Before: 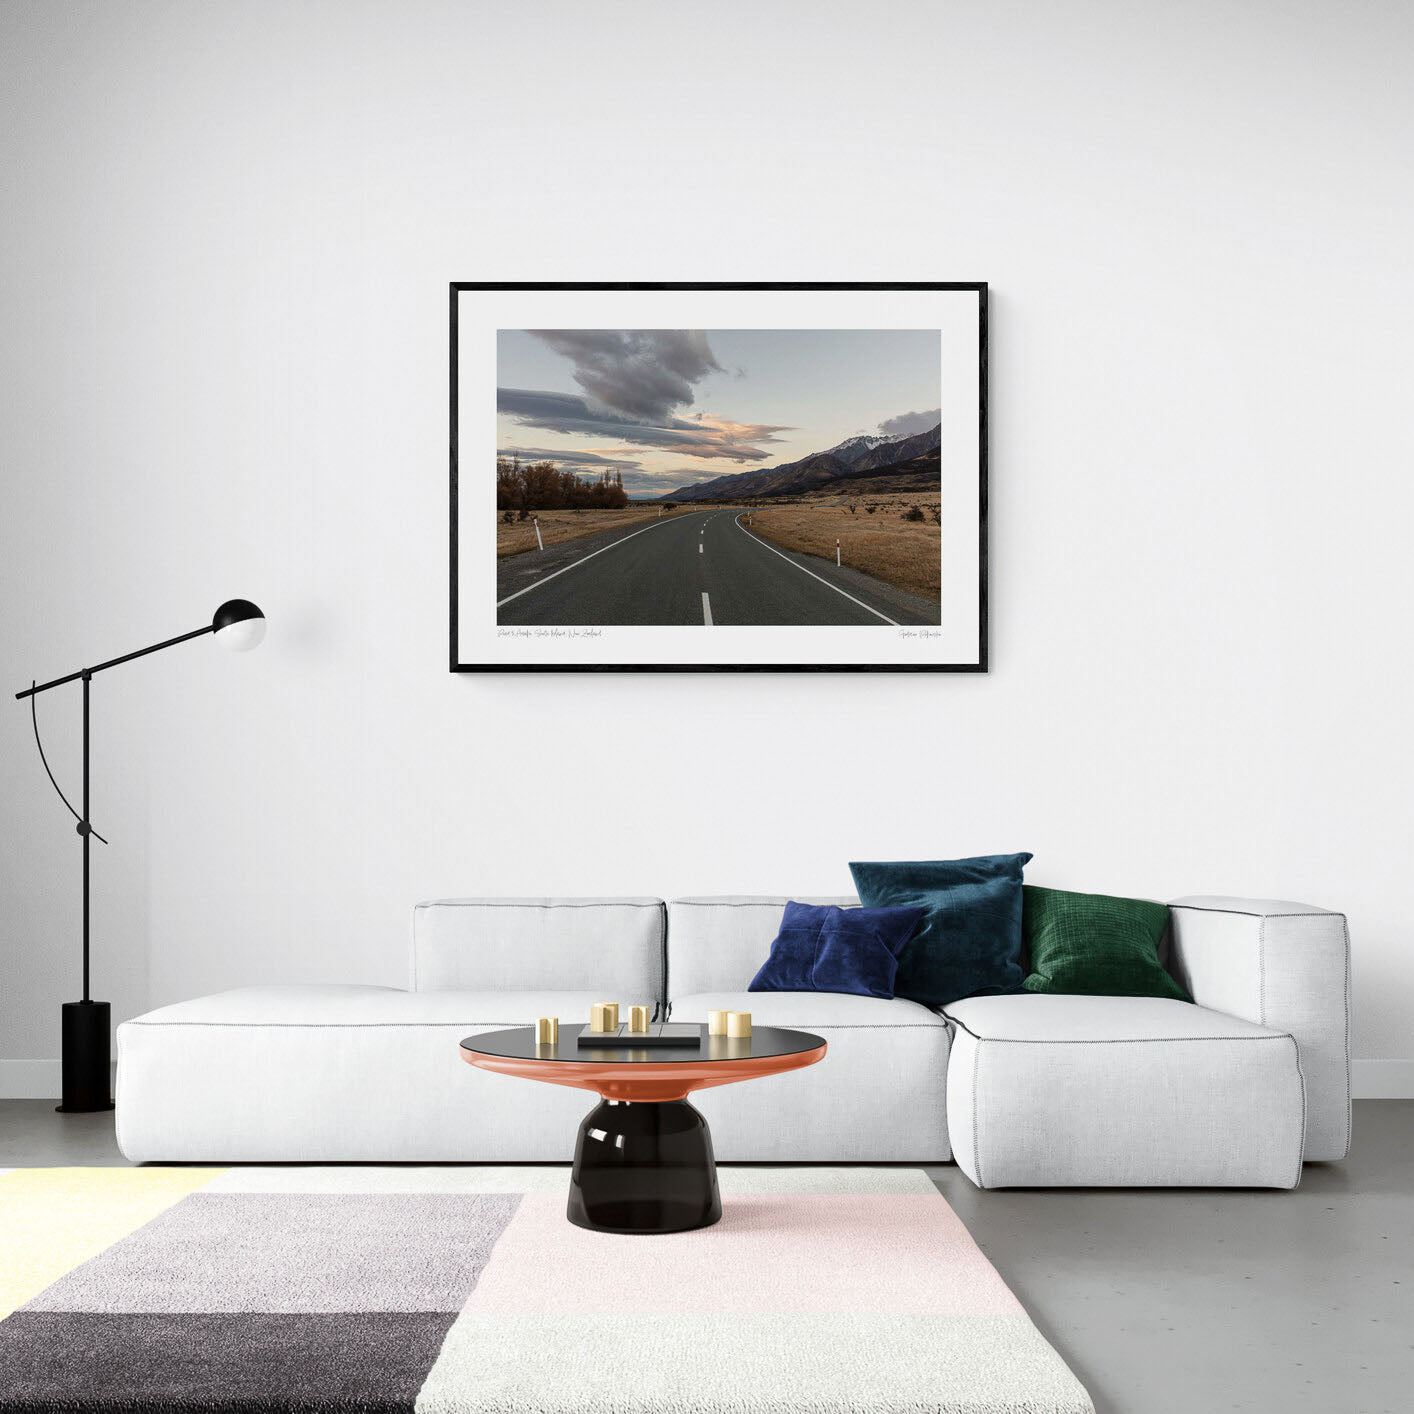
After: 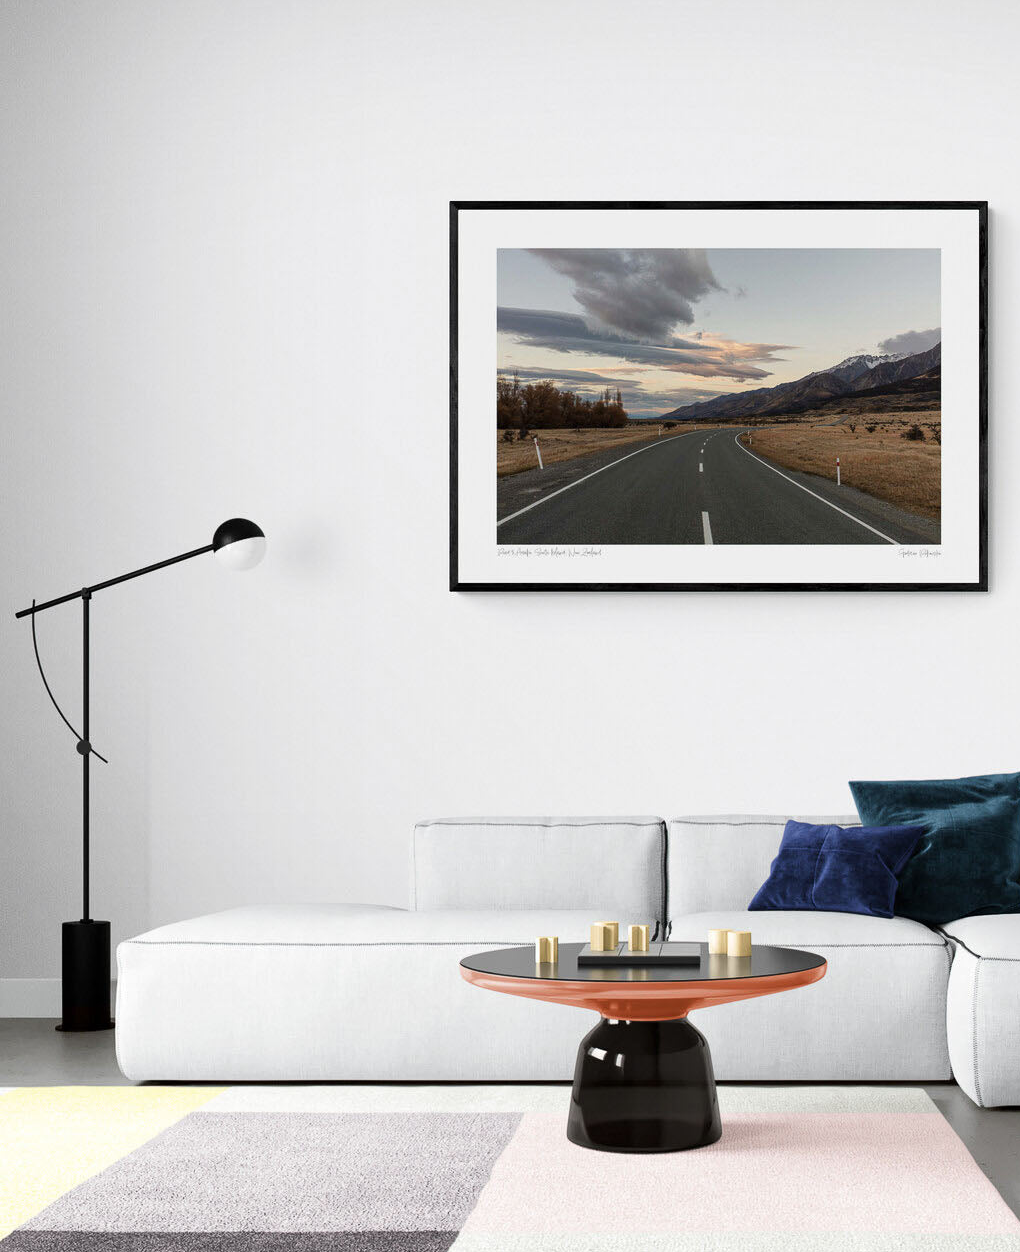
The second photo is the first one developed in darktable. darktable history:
crop: top 5.774%, right 27.855%, bottom 5.631%
